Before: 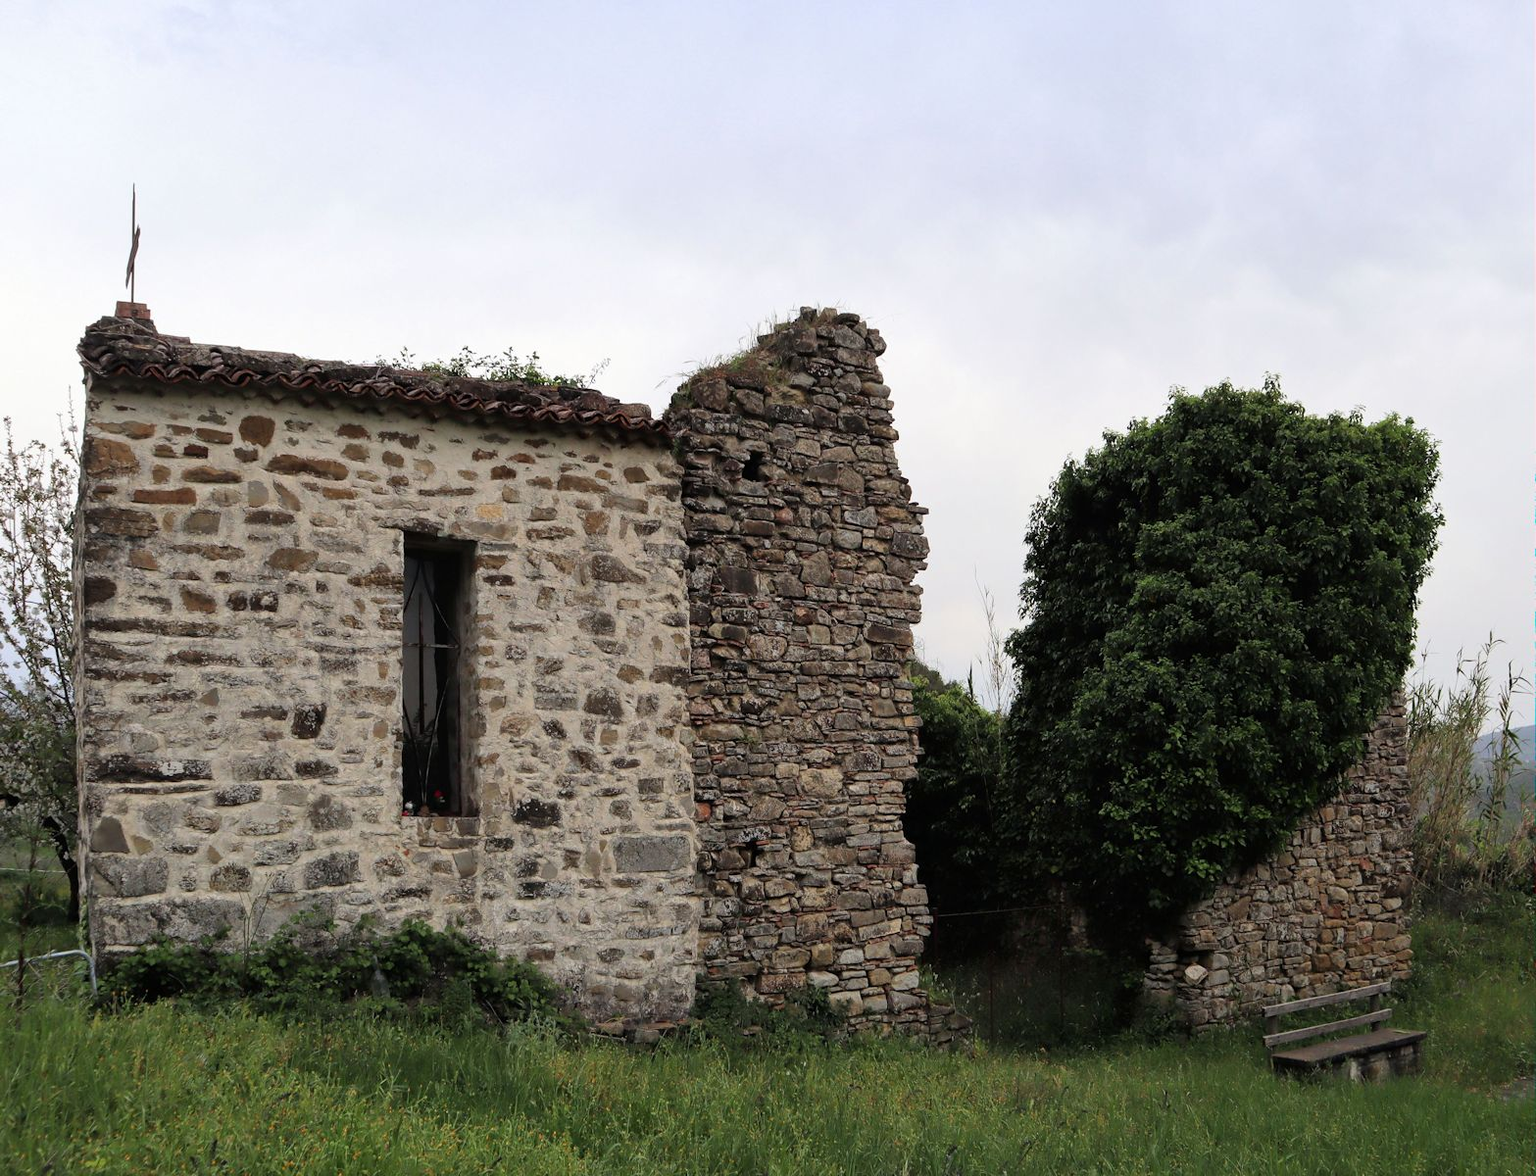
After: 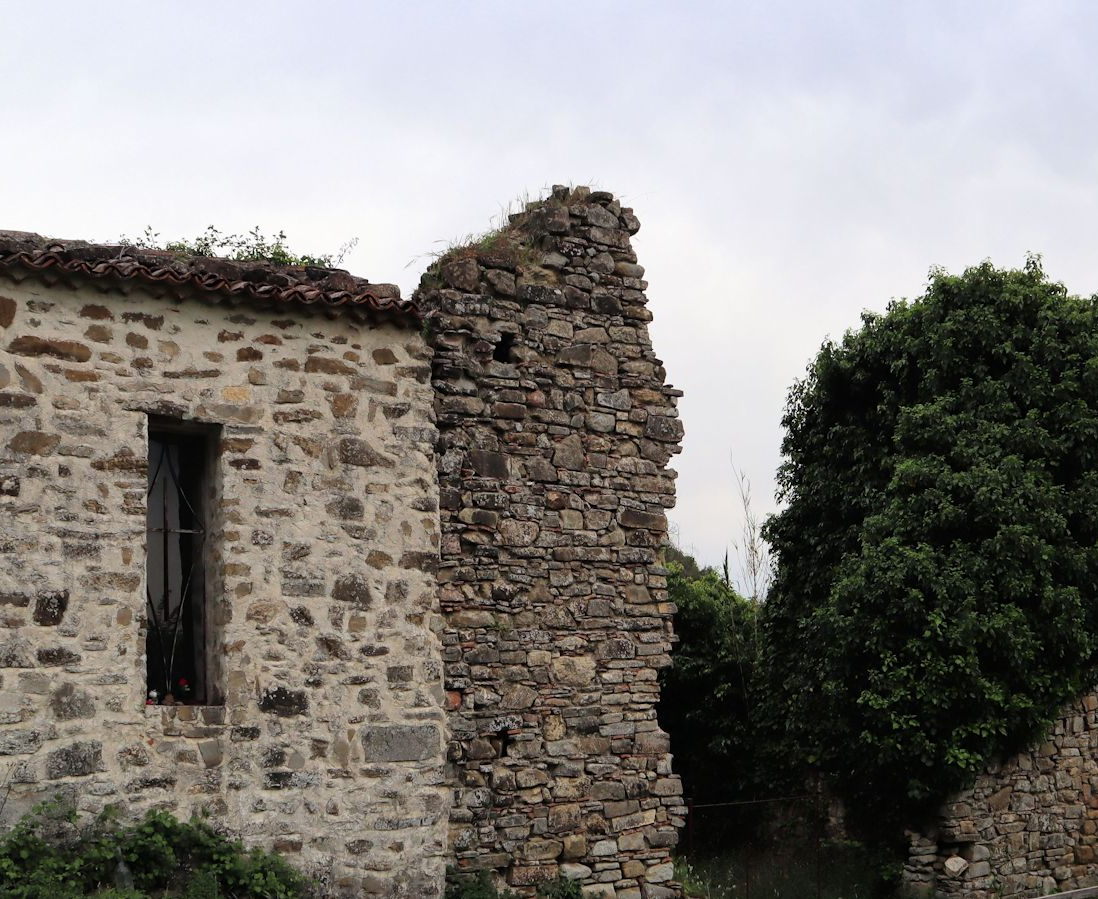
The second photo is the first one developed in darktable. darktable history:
crop and rotate: left 16.848%, top 10.675%, right 13.035%, bottom 14.372%
